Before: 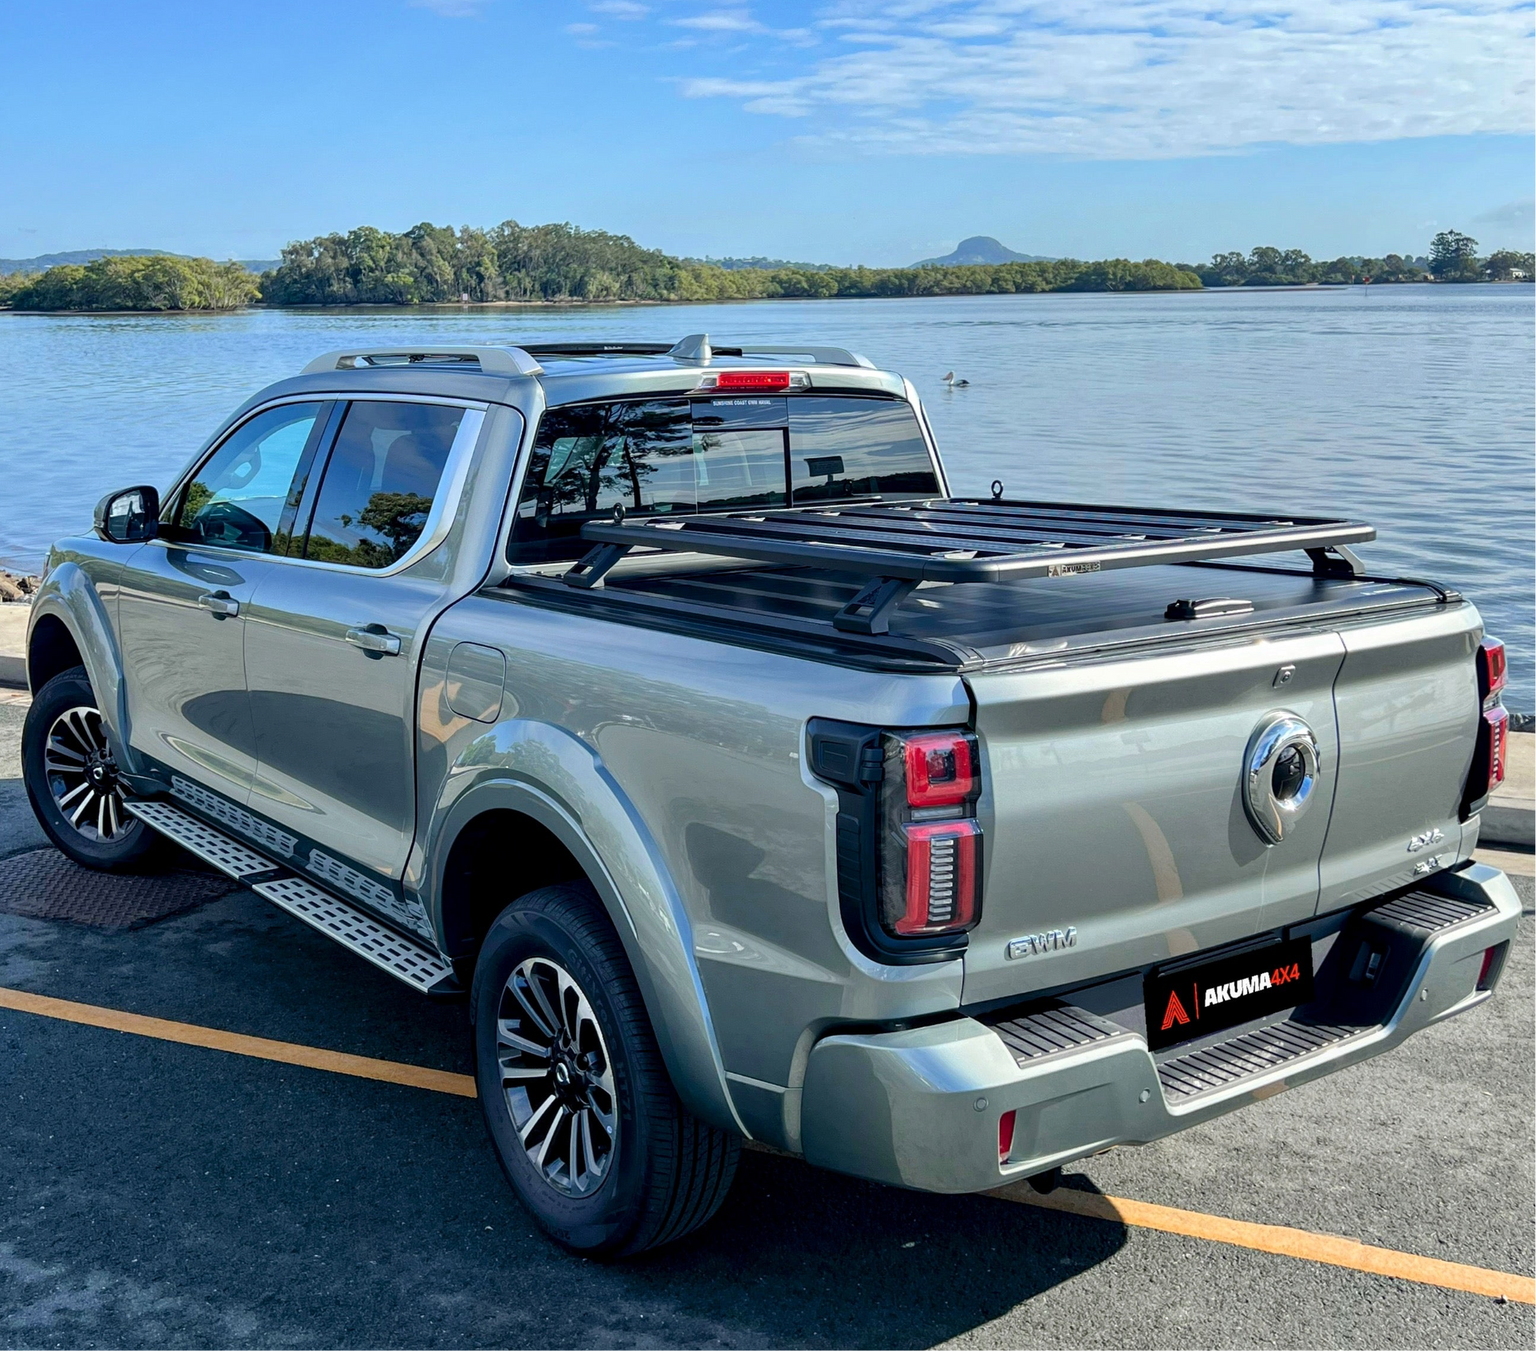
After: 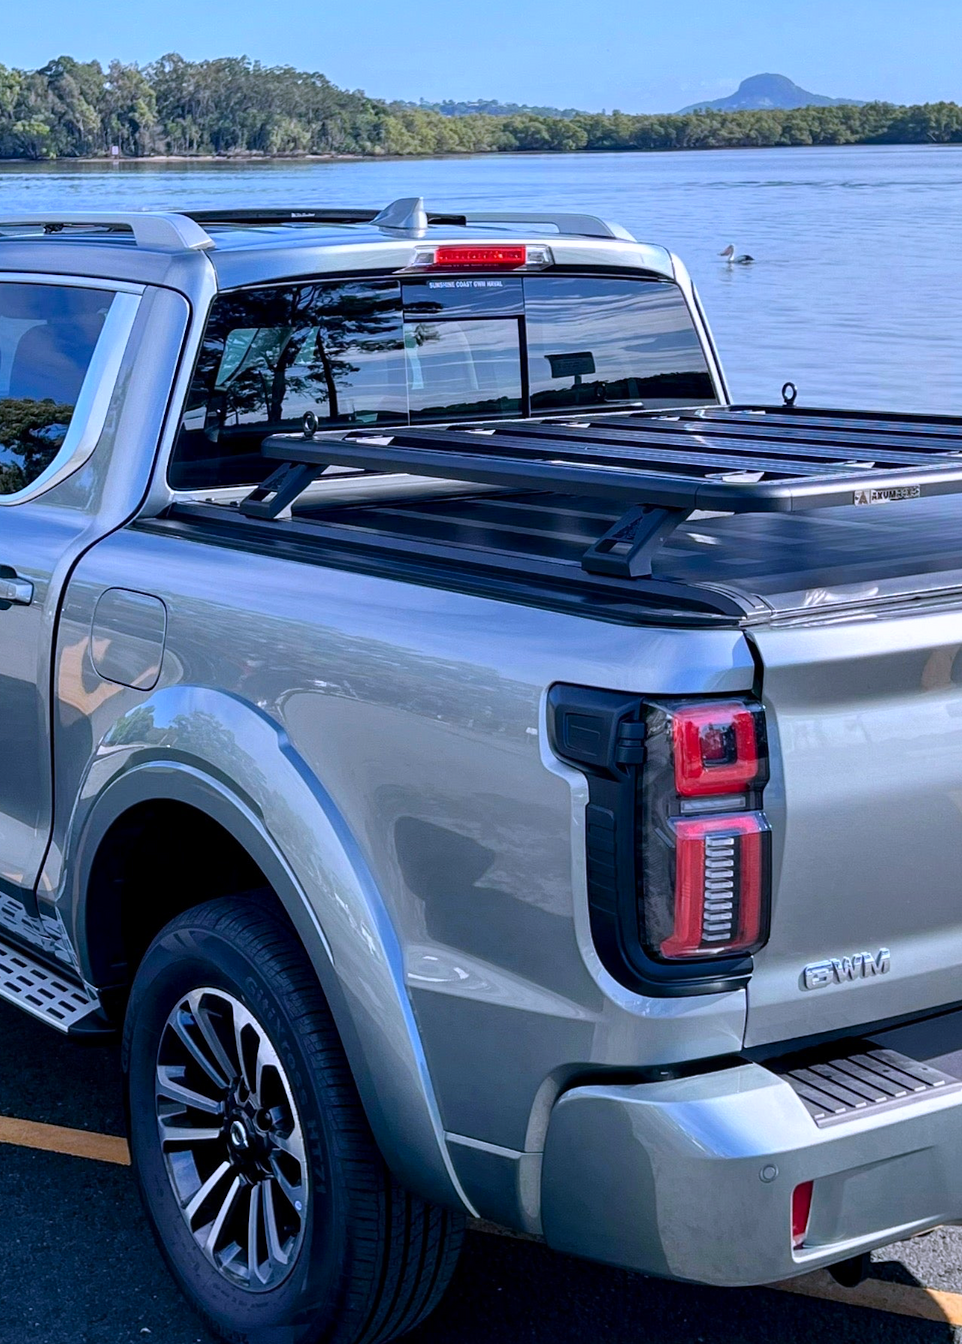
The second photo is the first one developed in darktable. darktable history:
contrast brightness saturation: contrast 0.05
crop and rotate: angle 0.02°, left 24.353%, top 13.219%, right 26.156%, bottom 8.224%
color calibration: output R [1.063, -0.012, -0.003, 0], output B [-0.079, 0.047, 1, 0], illuminant custom, x 0.389, y 0.387, temperature 3838.64 K
